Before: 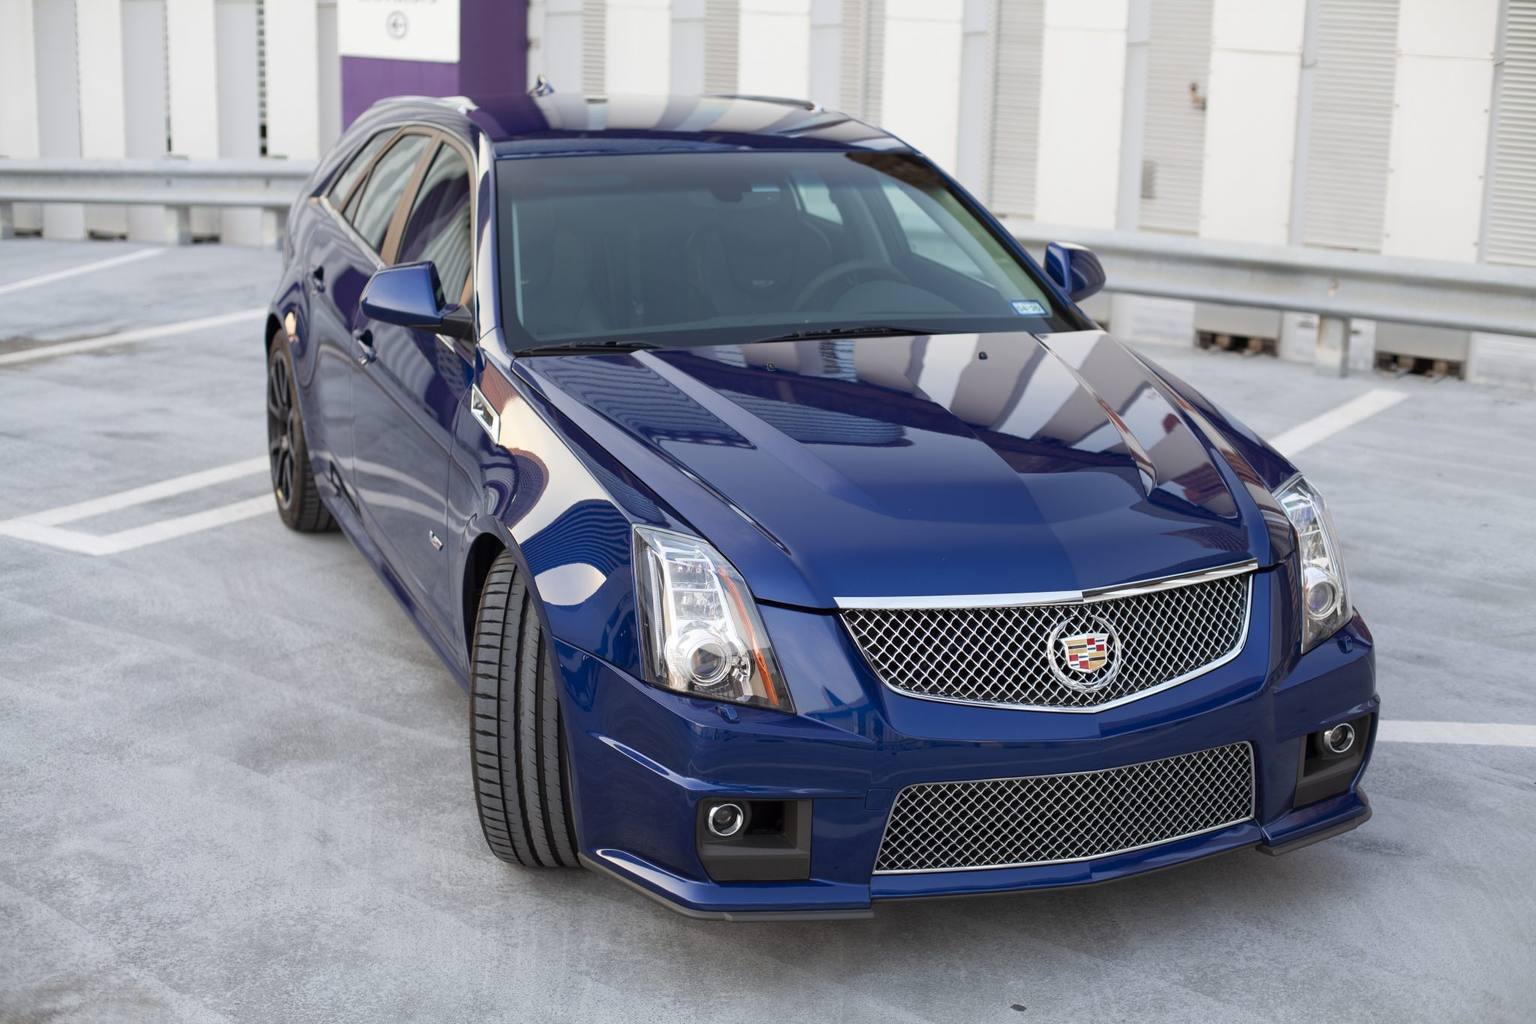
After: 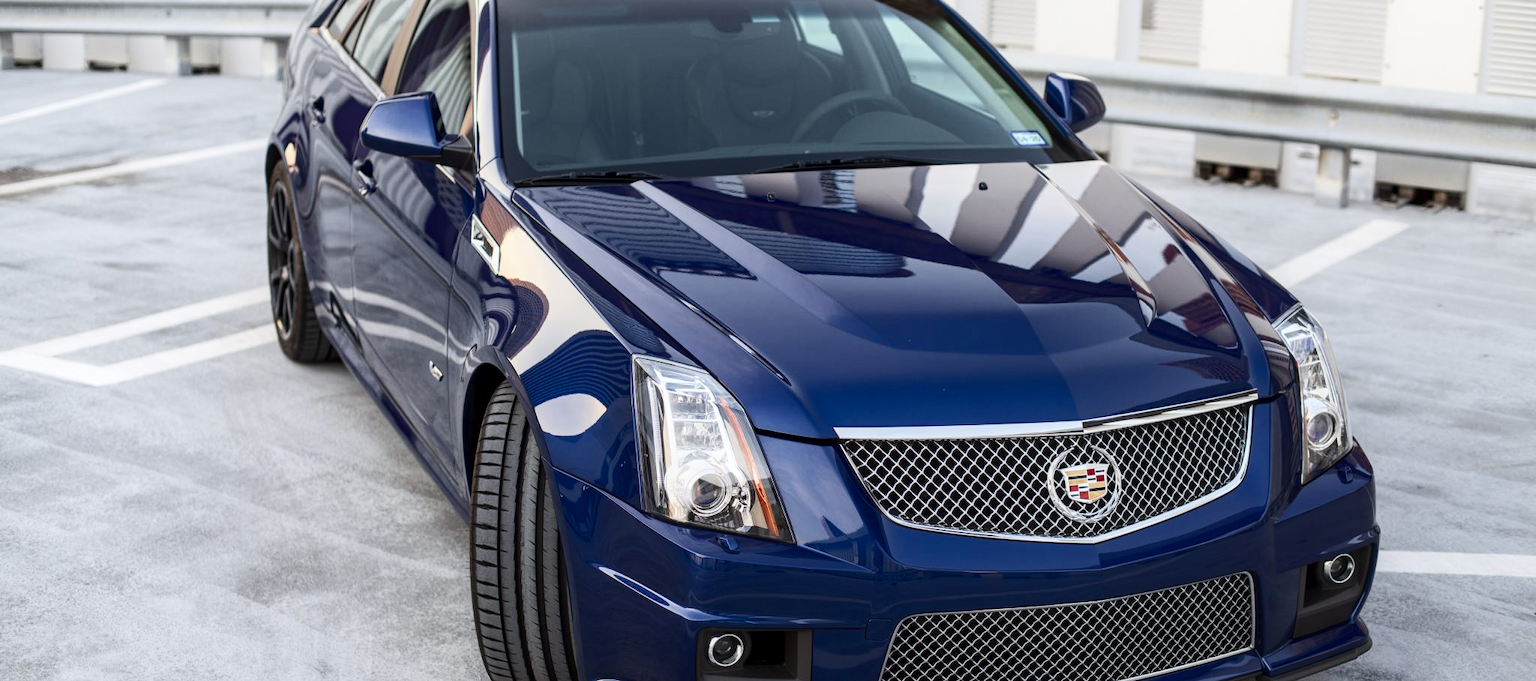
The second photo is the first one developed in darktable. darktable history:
contrast brightness saturation: contrast 0.28
local contrast: on, module defaults
crop: top 16.613%, bottom 16.775%
